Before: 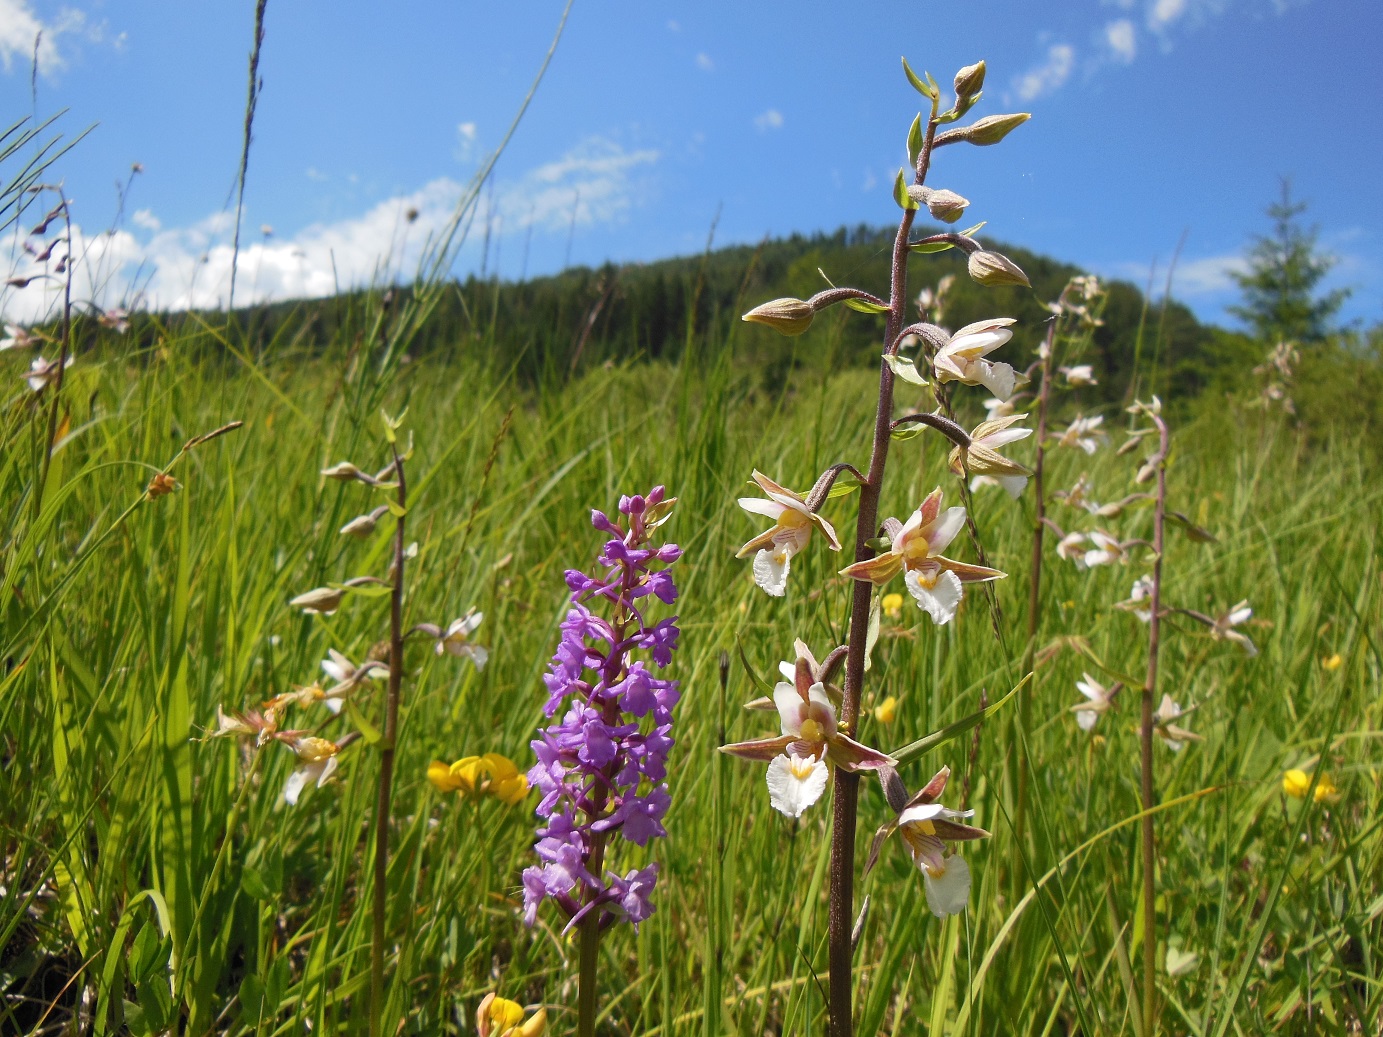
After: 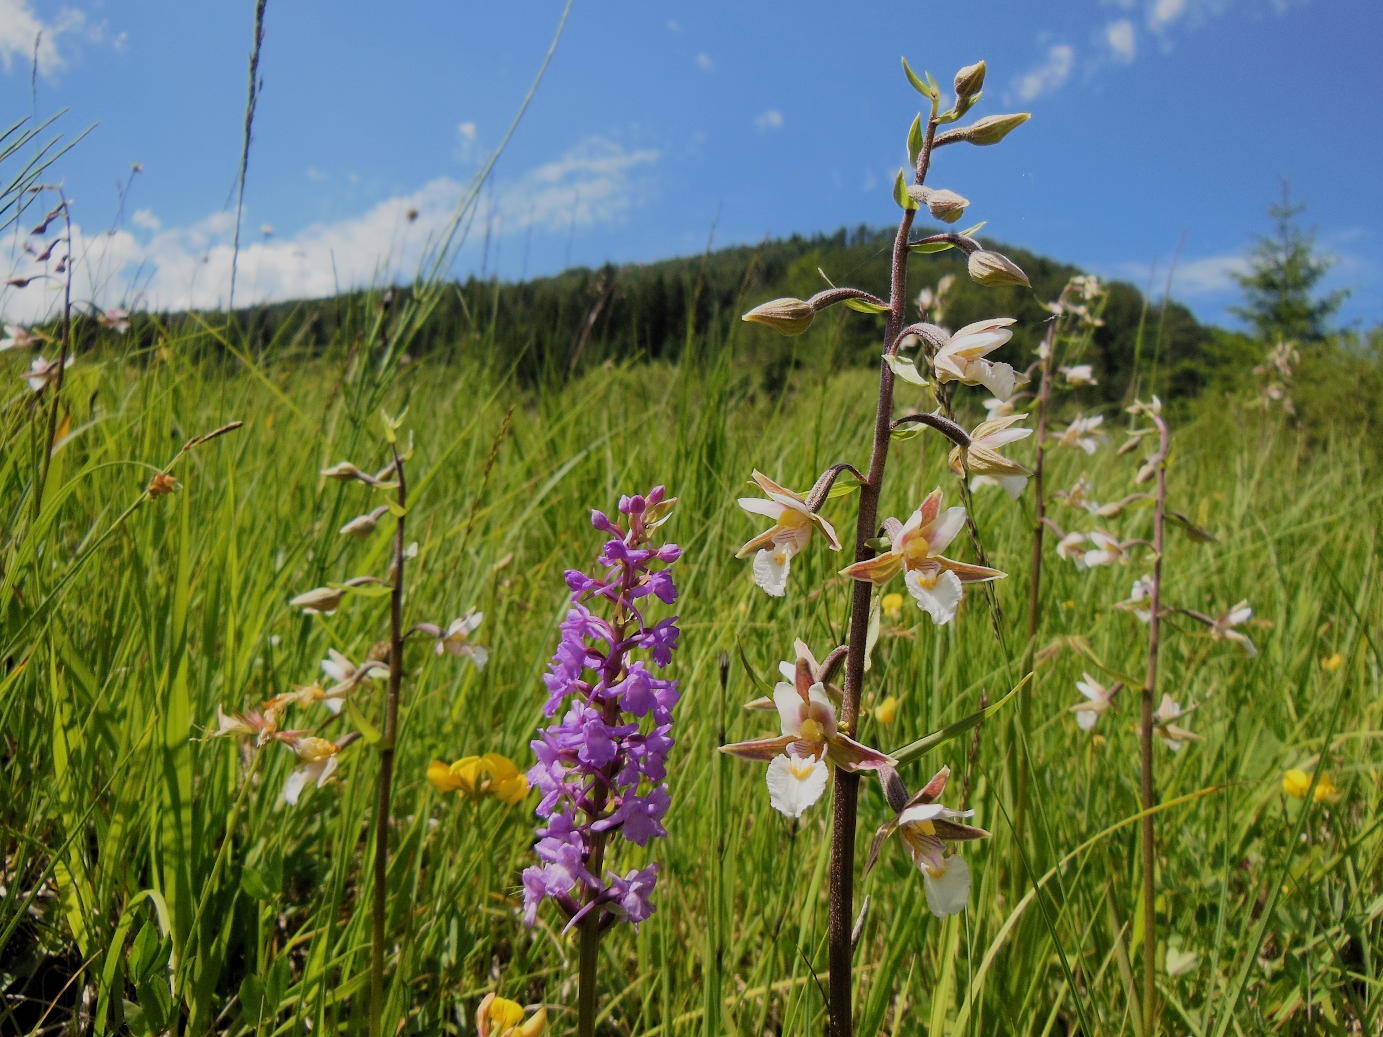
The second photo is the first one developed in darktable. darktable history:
filmic rgb: black relative exposure -7.08 EV, white relative exposure 5.36 EV, hardness 3.03, color science v6 (2022)
